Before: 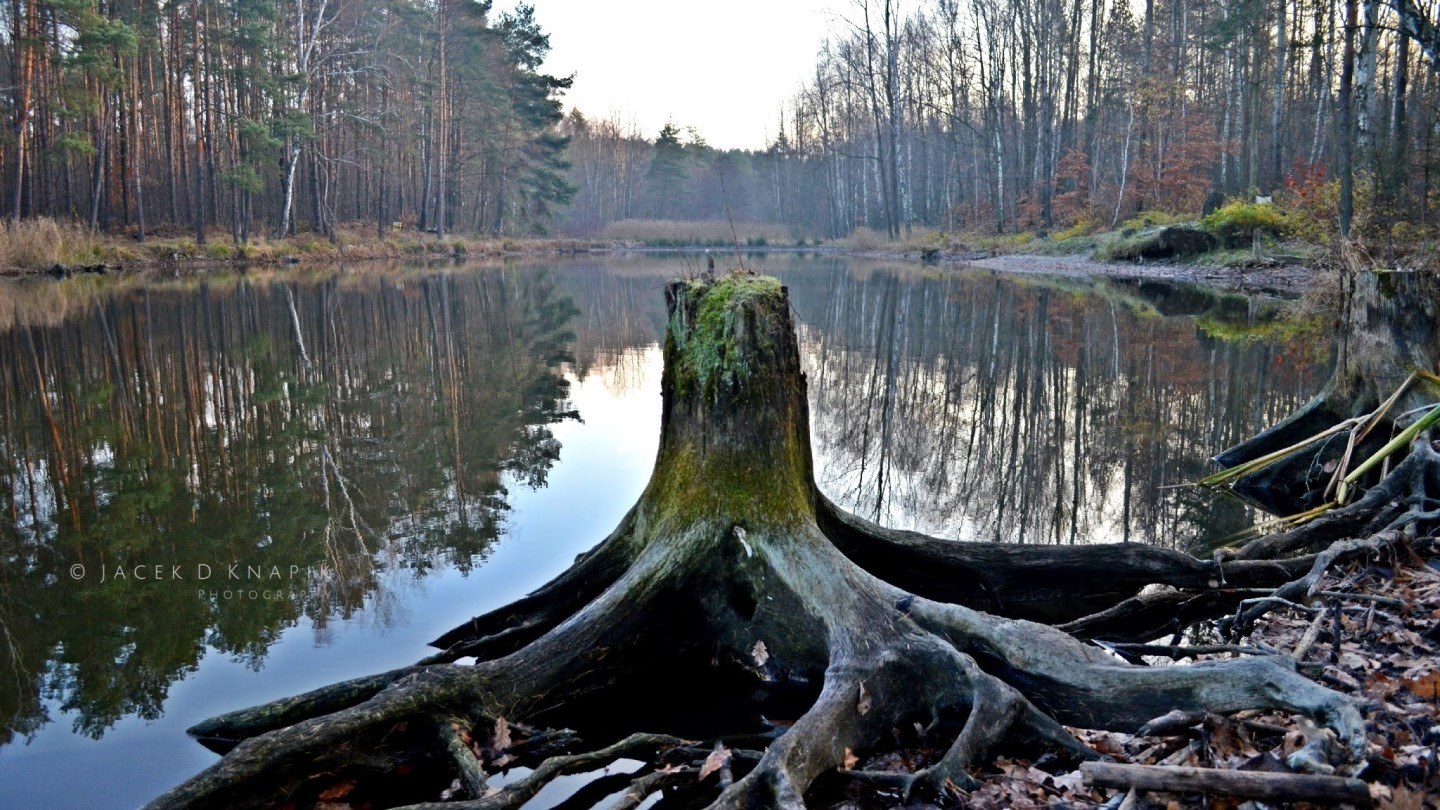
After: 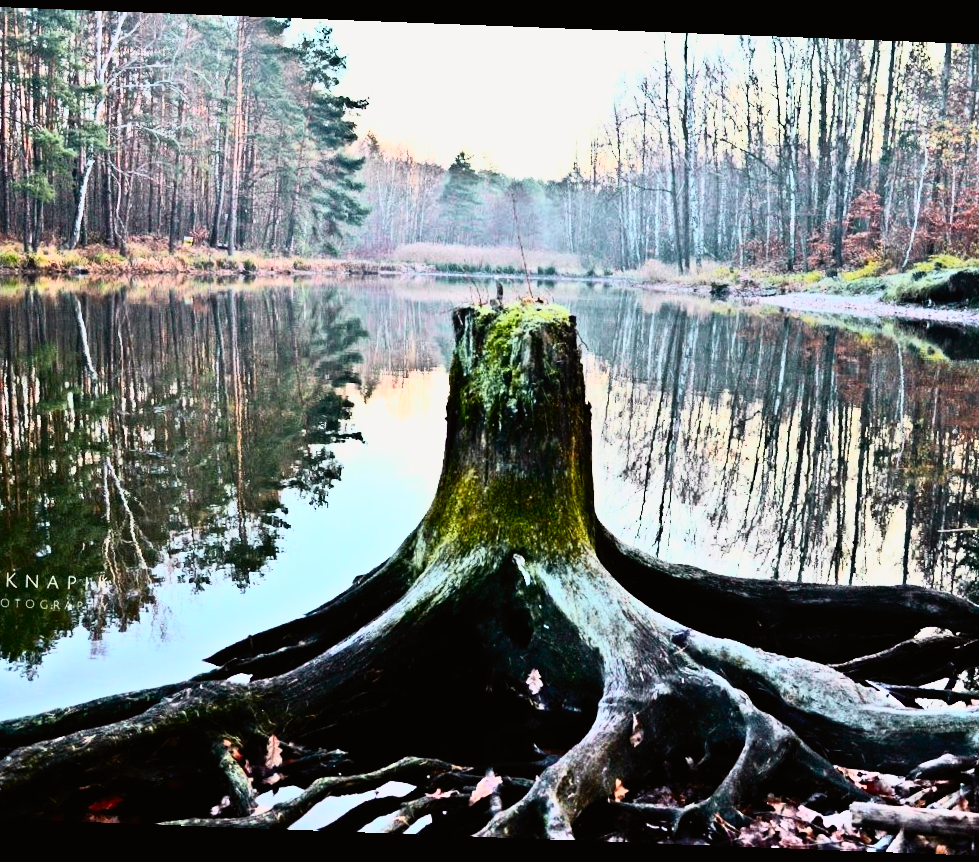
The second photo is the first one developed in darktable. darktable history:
crop and rotate: left 15.754%, right 17.579%
contrast brightness saturation: contrast 0.62, brightness 0.34, saturation 0.14
rotate and perspective: rotation 2.17°, automatic cropping off
filmic rgb: black relative exposure -7.92 EV, white relative exposure 4.13 EV, threshold 3 EV, hardness 4.02, latitude 51.22%, contrast 1.013, shadows ↔ highlights balance 5.35%, color science v5 (2021), contrast in shadows safe, contrast in highlights safe, enable highlight reconstruction true
tone curve: curves: ch0 [(0, 0.005) (0.103, 0.097) (0.18, 0.22) (0.378, 0.482) (0.504, 0.631) (0.663, 0.801) (0.834, 0.914) (1, 0.971)]; ch1 [(0, 0) (0.172, 0.123) (0.324, 0.253) (0.396, 0.388) (0.478, 0.461) (0.499, 0.498) (0.545, 0.587) (0.604, 0.692) (0.704, 0.818) (1, 1)]; ch2 [(0, 0) (0.411, 0.424) (0.496, 0.5) (0.521, 0.537) (0.555, 0.585) (0.628, 0.703) (1, 1)], color space Lab, independent channels, preserve colors none
